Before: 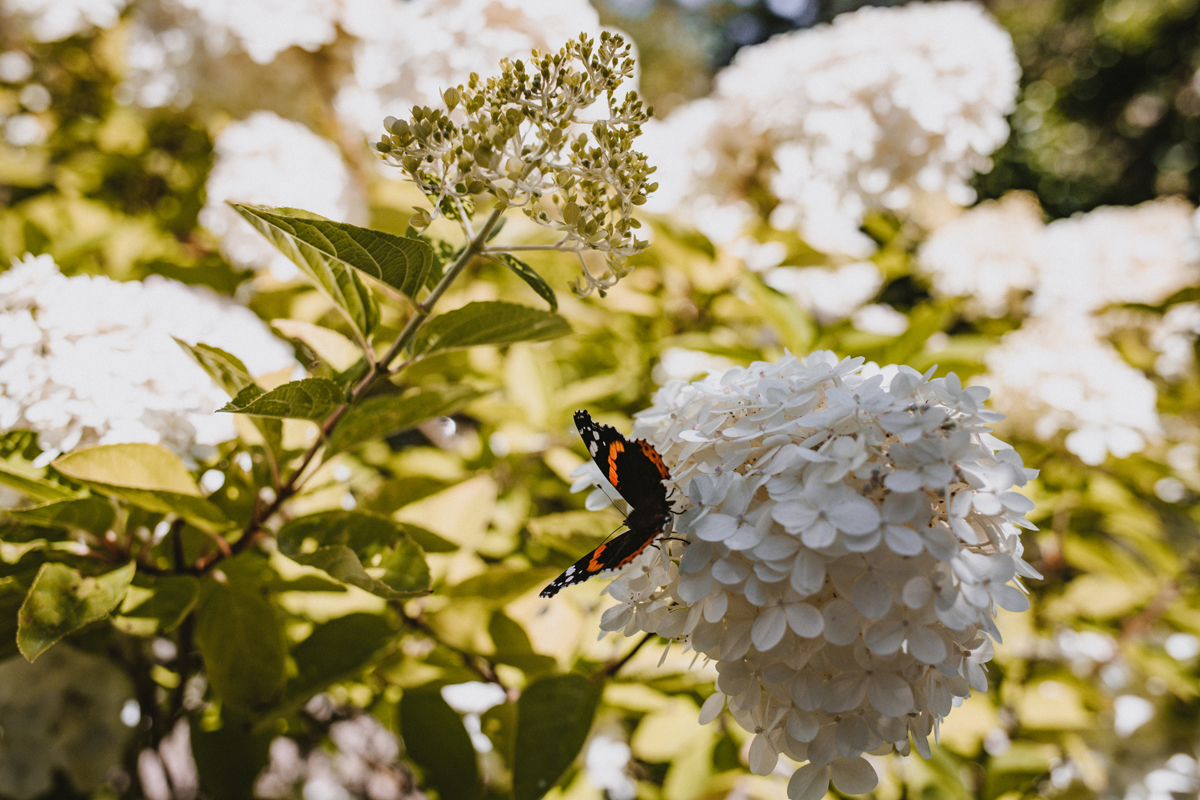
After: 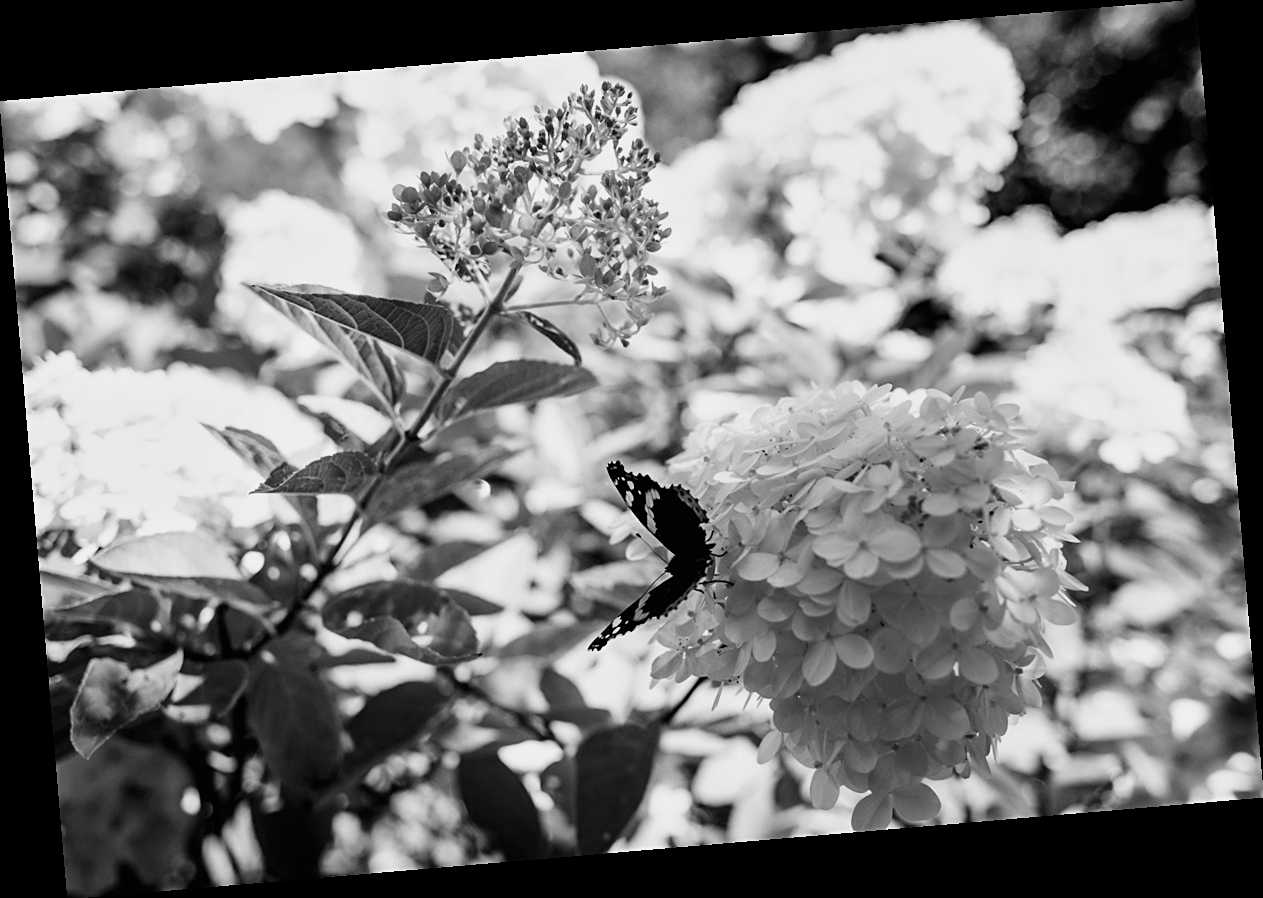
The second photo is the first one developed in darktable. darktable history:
contrast equalizer: octaves 7, y [[0.502, 0.505, 0.512, 0.529, 0.564, 0.588], [0.5 ×6], [0.502, 0.505, 0.512, 0.529, 0.564, 0.588], [0, 0.001, 0.001, 0.004, 0.008, 0.011], [0, 0.001, 0.001, 0.004, 0.008, 0.011]], mix -1
color correction: highlights a* -3.28, highlights b* -6.24, shadows a* 3.1, shadows b* 5.19
rotate and perspective: rotation -4.86°, automatic cropping off
monochrome: a 30.25, b 92.03
sharpen: radius 1.967
tone curve: curves: ch0 [(0, 0) (0.003, 0) (0.011, 0.001) (0.025, 0.002) (0.044, 0.004) (0.069, 0.006) (0.1, 0.009) (0.136, 0.03) (0.177, 0.076) (0.224, 0.13) (0.277, 0.202) (0.335, 0.28) (0.399, 0.367) (0.468, 0.46) (0.543, 0.562) (0.623, 0.67) (0.709, 0.787) (0.801, 0.889) (0.898, 0.972) (1, 1)], preserve colors none
